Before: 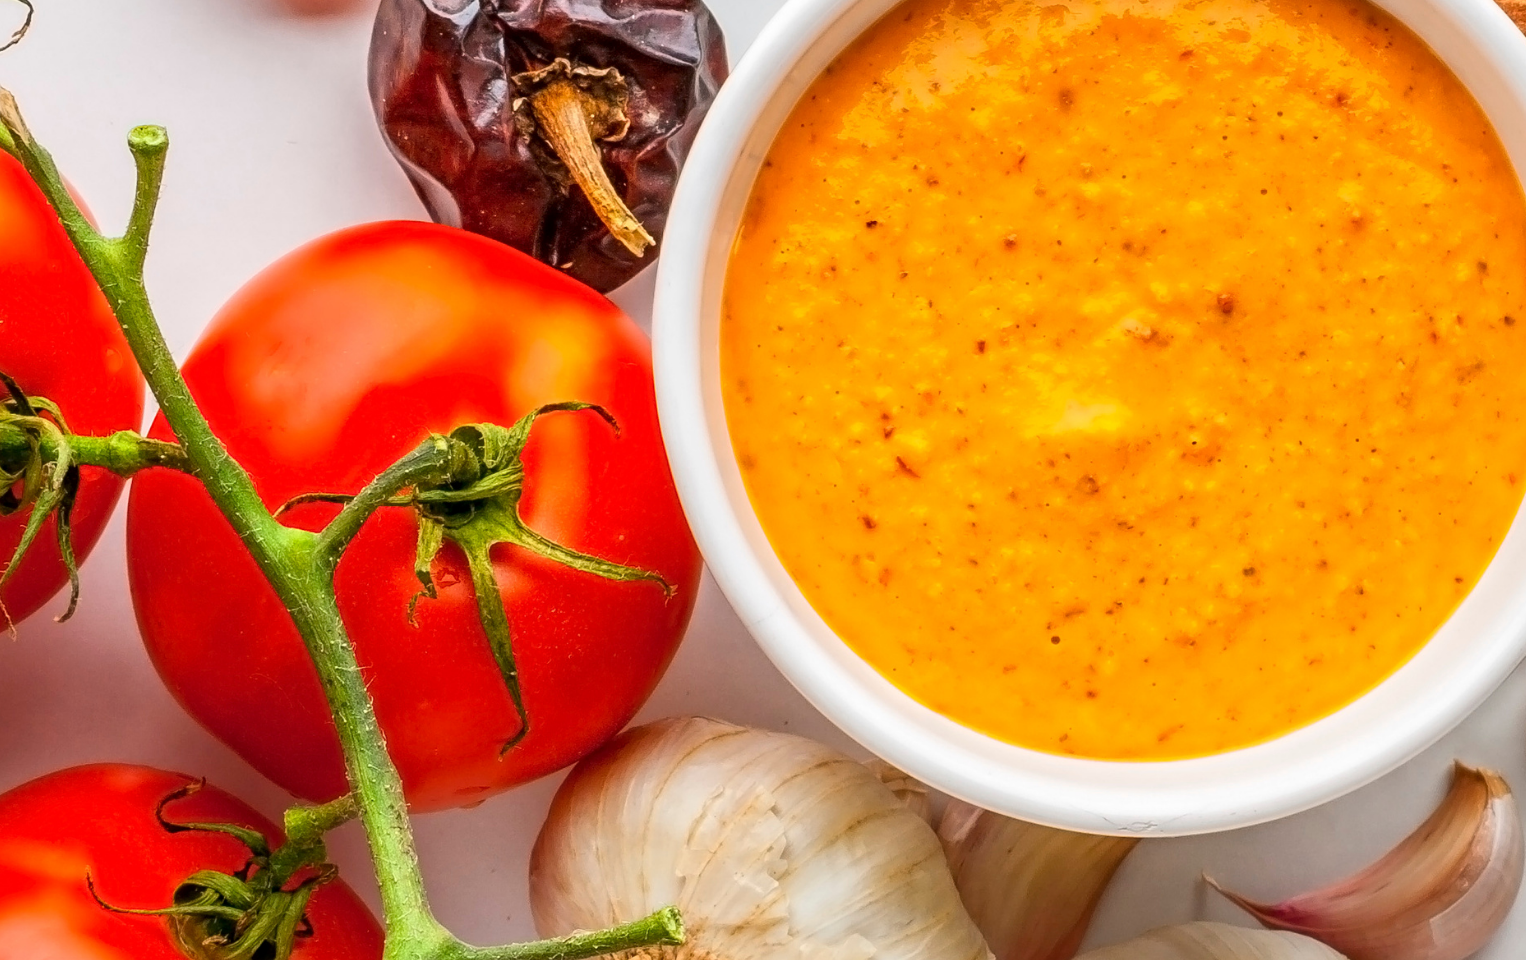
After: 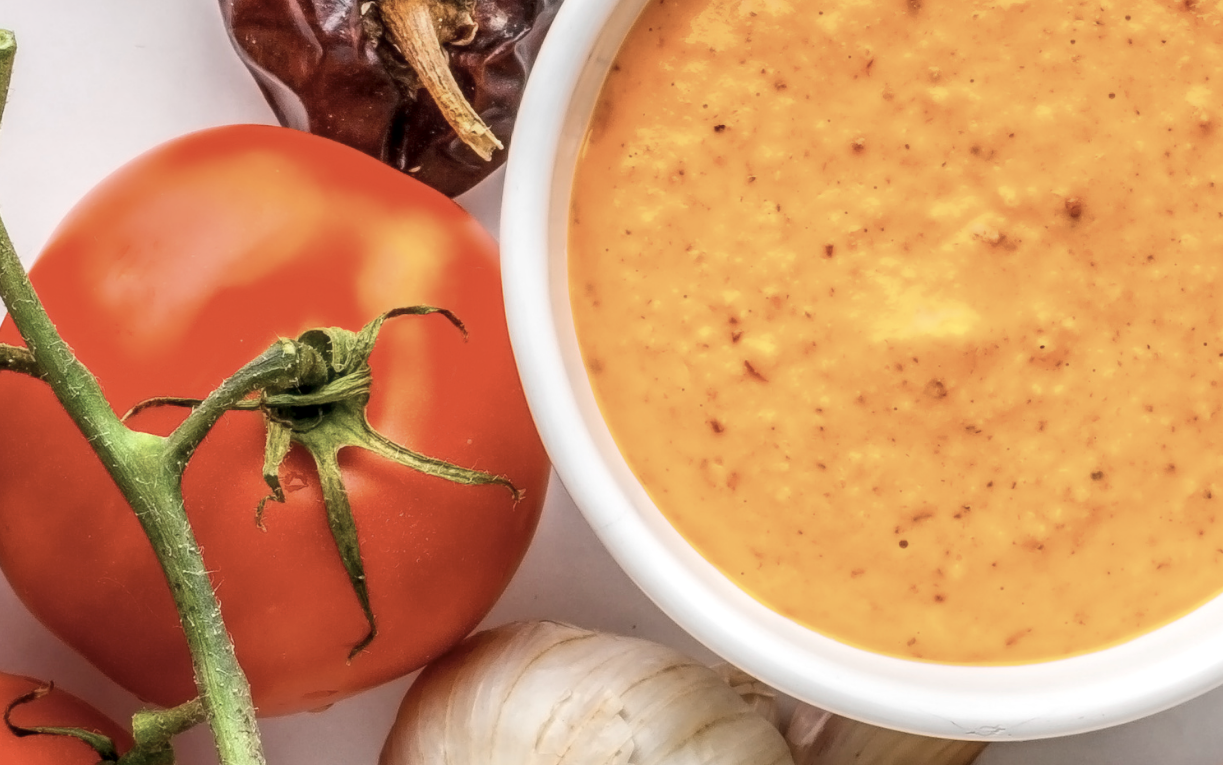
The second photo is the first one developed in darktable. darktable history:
contrast brightness saturation: contrast 0.079, saturation 0.199
local contrast: detail 130%
crop and rotate: left 9.965%, top 10.068%, right 9.825%, bottom 10.22%
contrast equalizer: octaves 7, y [[0.509, 0.514, 0.523, 0.542, 0.578, 0.603], [0.5 ×6], [0.509, 0.514, 0.523, 0.542, 0.578, 0.603], [0.001, 0.002, 0.003, 0.005, 0.01, 0.013], [0.001, 0.002, 0.003, 0.005, 0.01, 0.013]], mix -0.998
color zones: curves: ch1 [(0, 0.292) (0.001, 0.292) (0.2, 0.264) (0.4, 0.248) (0.6, 0.248) (0.8, 0.264) (0.999, 0.292) (1, 0.292)]
